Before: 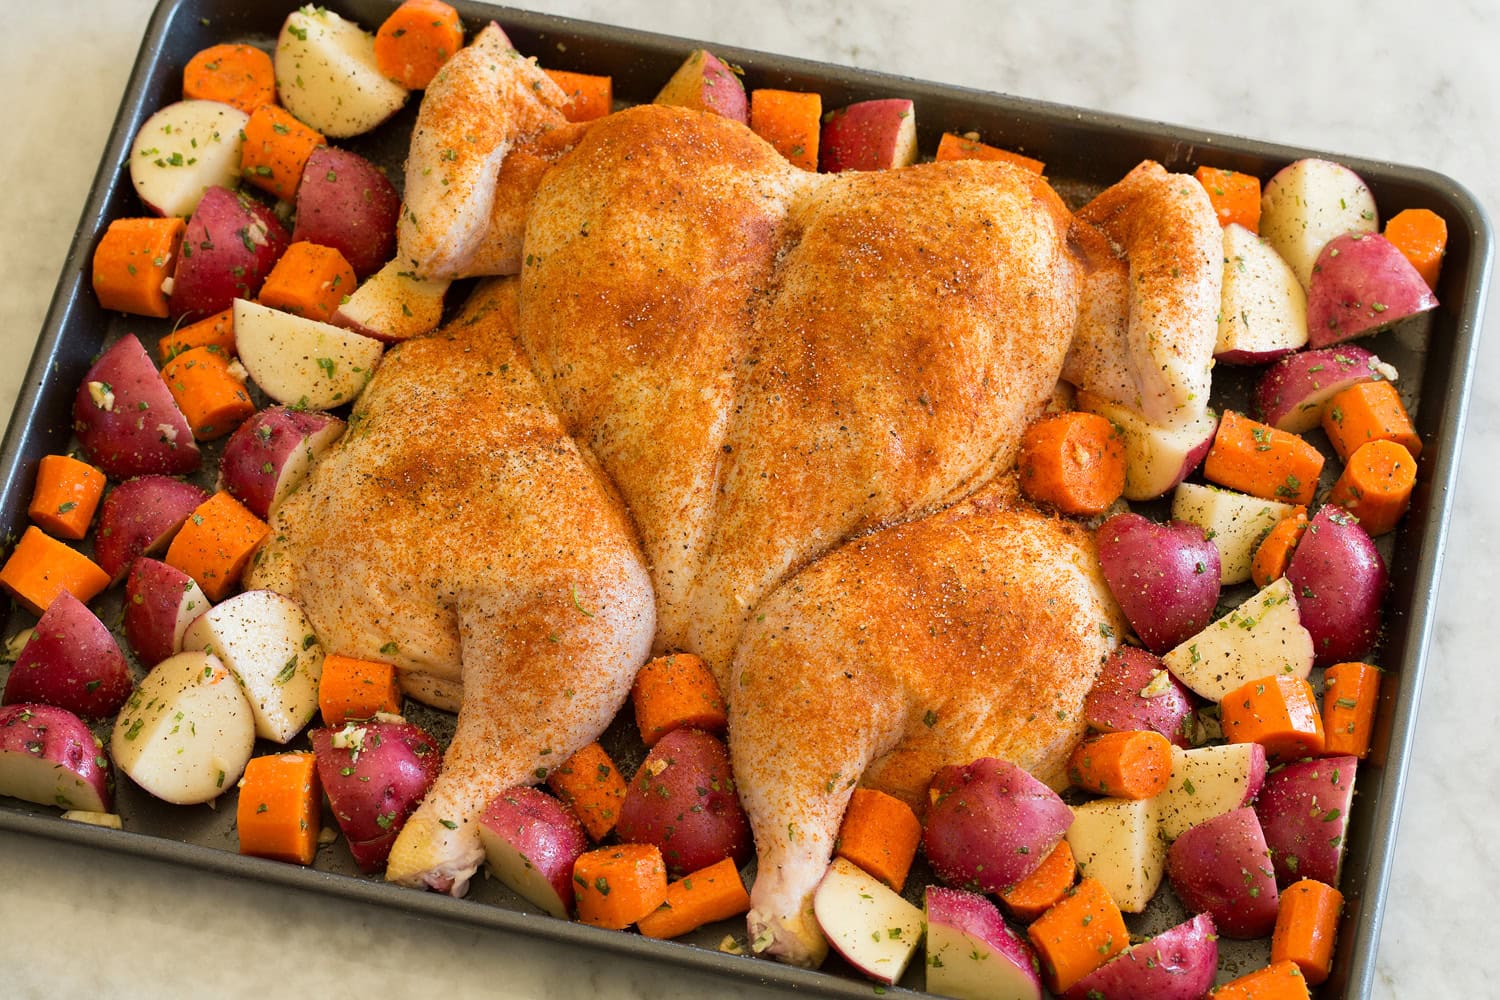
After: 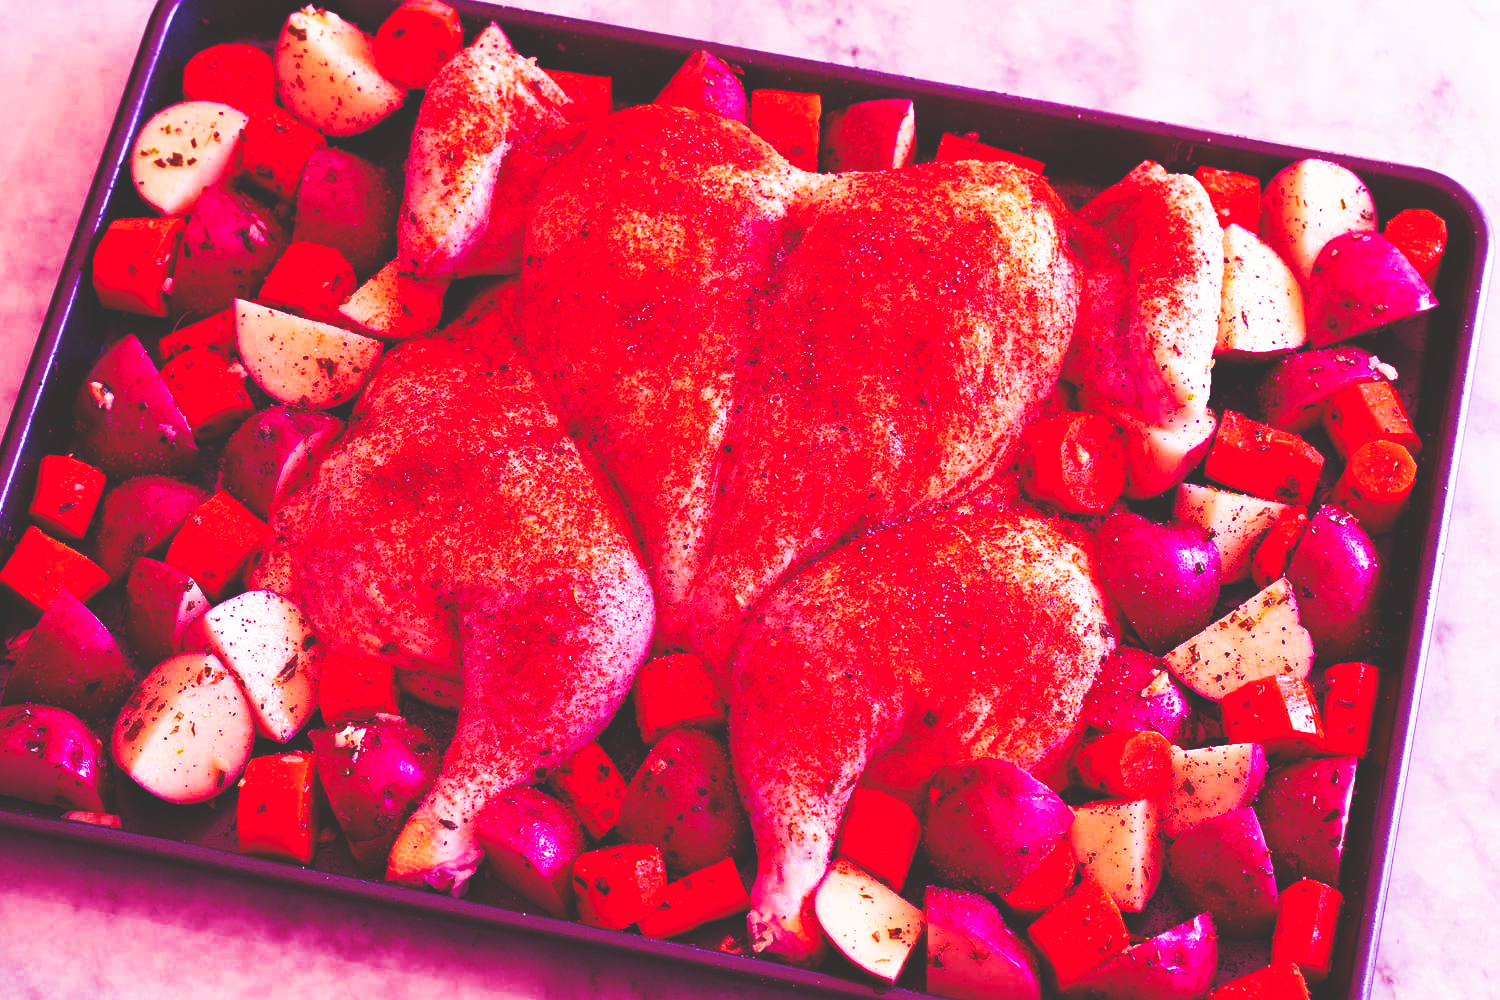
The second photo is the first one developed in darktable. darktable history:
color balance: mode lift, gamma, gain (sRGB), lift [1, 1, 0.101, 1]
haze removal: compatibility mode true, adaptive false
rgb curve: curves: ch0 [(0, 0.186) (0.314, 0.284) (0.775, 0.708) (1, 1)], compensate middle gray true, preserve colors none
base curve: curves: ch0 [(0, 0) (0.007, 0.004) (0.027, 0.03) (0.046, 0.07) (0.207, 0.54) (0.442, 0.872) (0.673, 0.972) (1, 1)], preserve colors none
